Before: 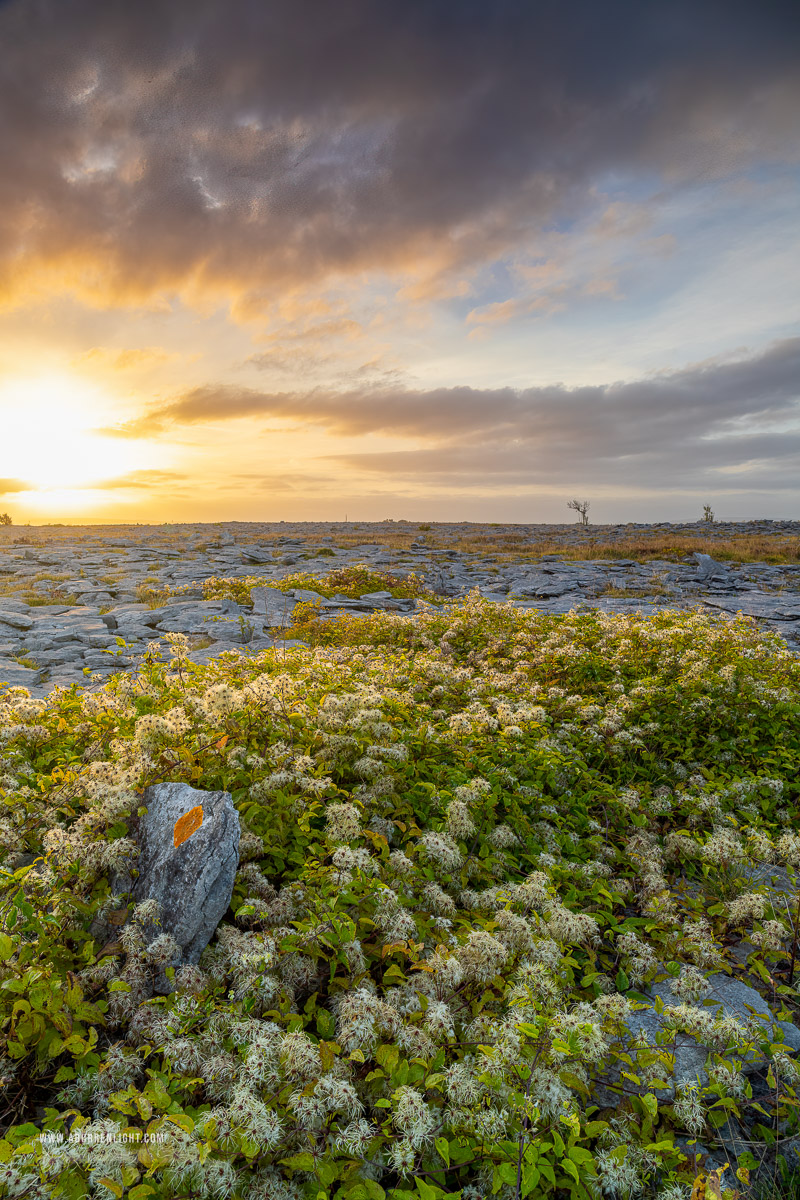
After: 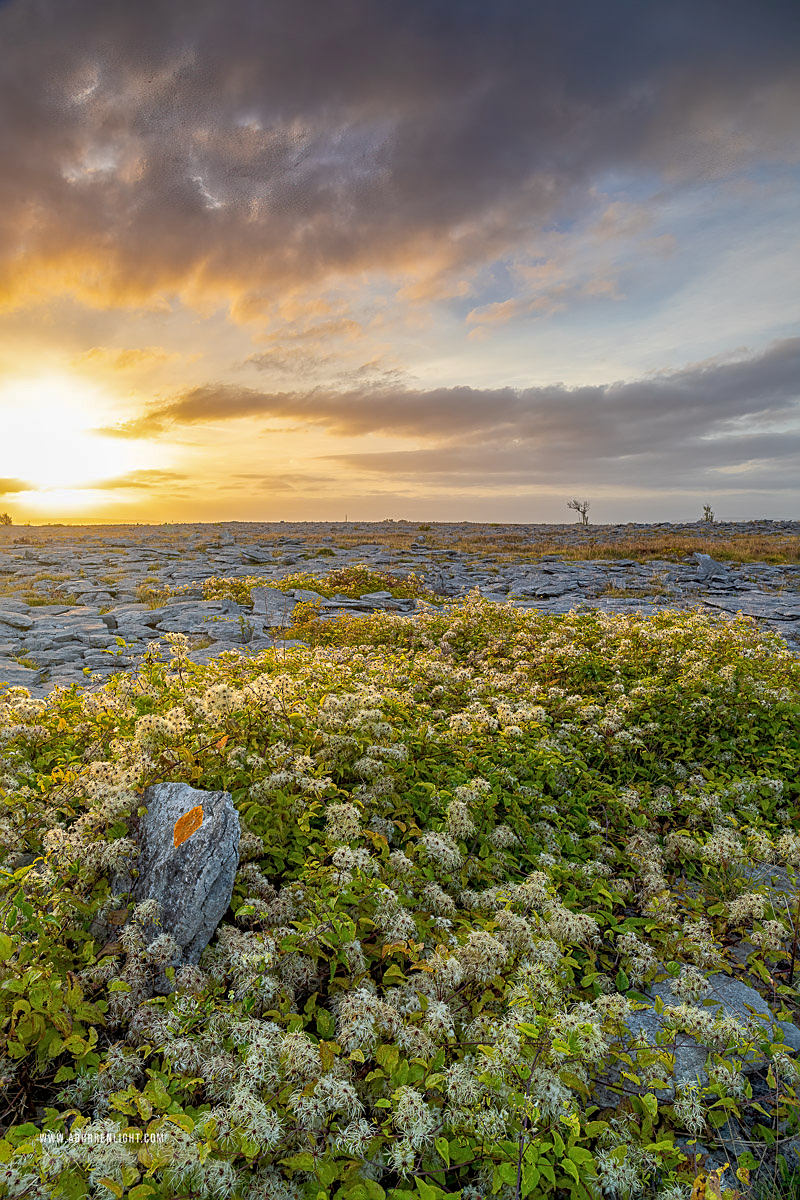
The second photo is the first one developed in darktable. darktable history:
shadows and highlights: on, module defaults
local contrast: highlights 101%, shadows 98%, detail 120%, midtone range 0.2
sharpen: on, module defaults
